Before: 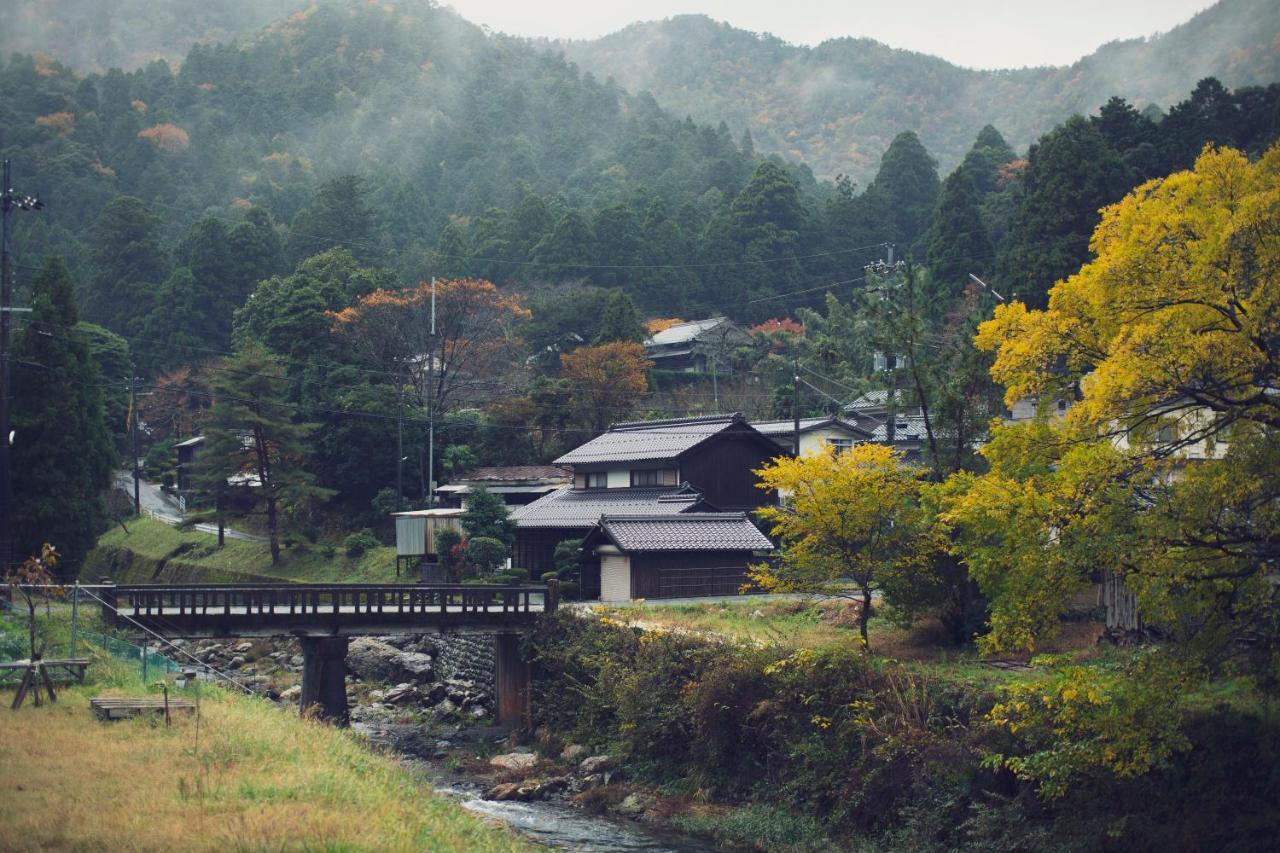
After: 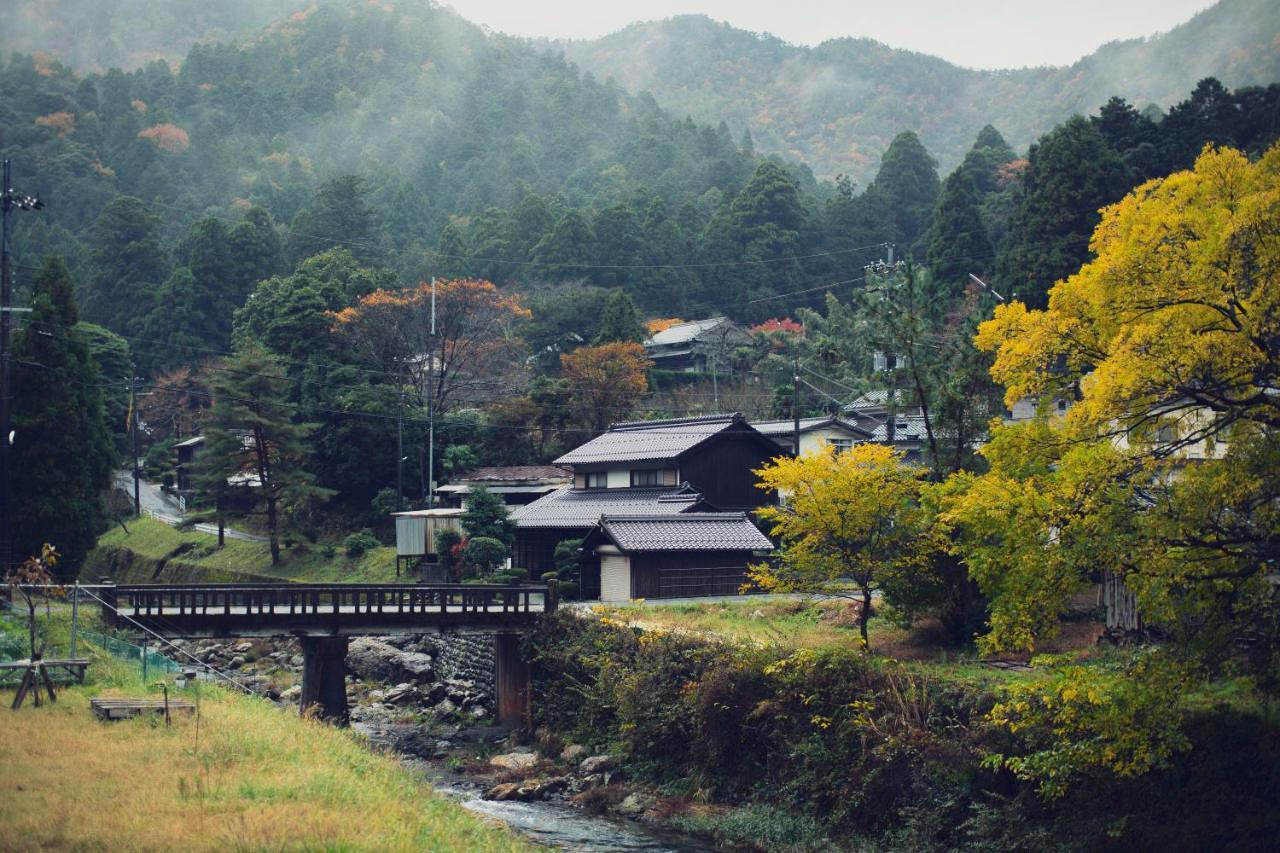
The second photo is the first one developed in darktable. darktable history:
tone curve: curves: ch0 [(0, 0.008) (0.046, 0.032) (0.151, 0.108) (0.367, 0.379) (0.496, 0.526) (0.771, 0.786) (0.857, 0.85) (1, 0.965)]; ch1 [(0, 0) (0.248, 0.252) (0.388, 0.383) (0.482, 0.478) (0.499, 0.499) (0.518, 0.518) (0.544, 0.552) (0.585, 0.617) (0.683, 0.735) (0.823, 0.894) (1, 1)]; ch2 [(0, 0) (0.302, 0.284) (0.427, 0.417) (0.473, 0.47) (0.503, 0.503) (0.523, 0.518) (0.55, 0.563) (0.624, 0.643) (0.753, 0.764) (1, 1)], color space Lab, independent channels, preserve colors none
